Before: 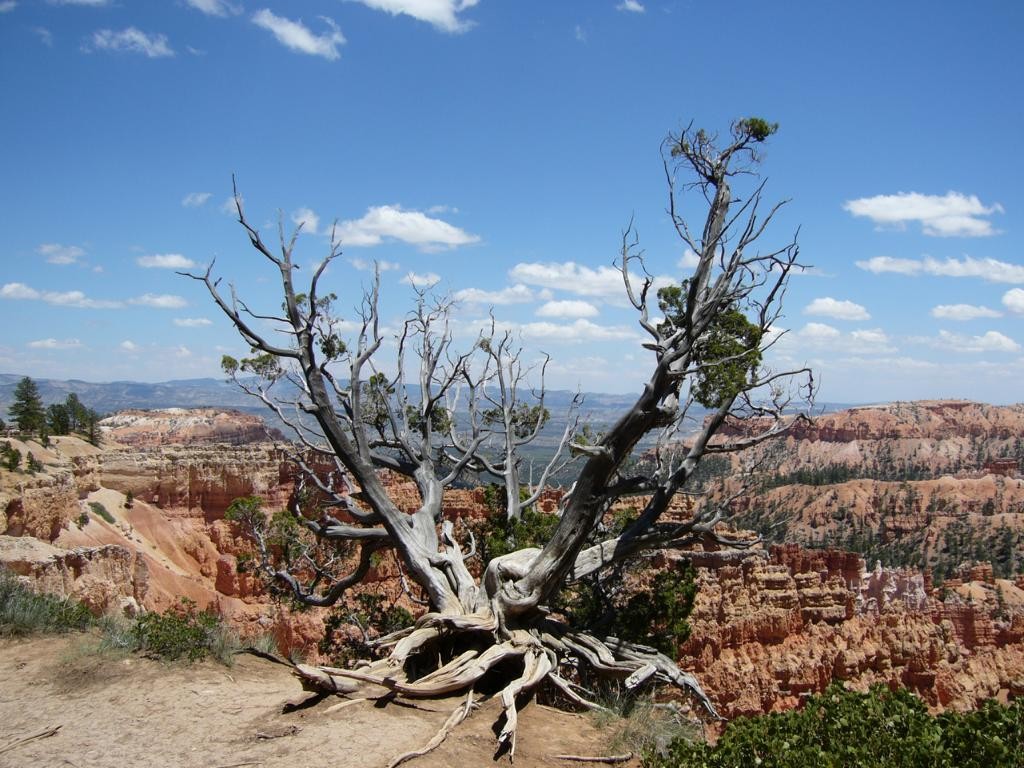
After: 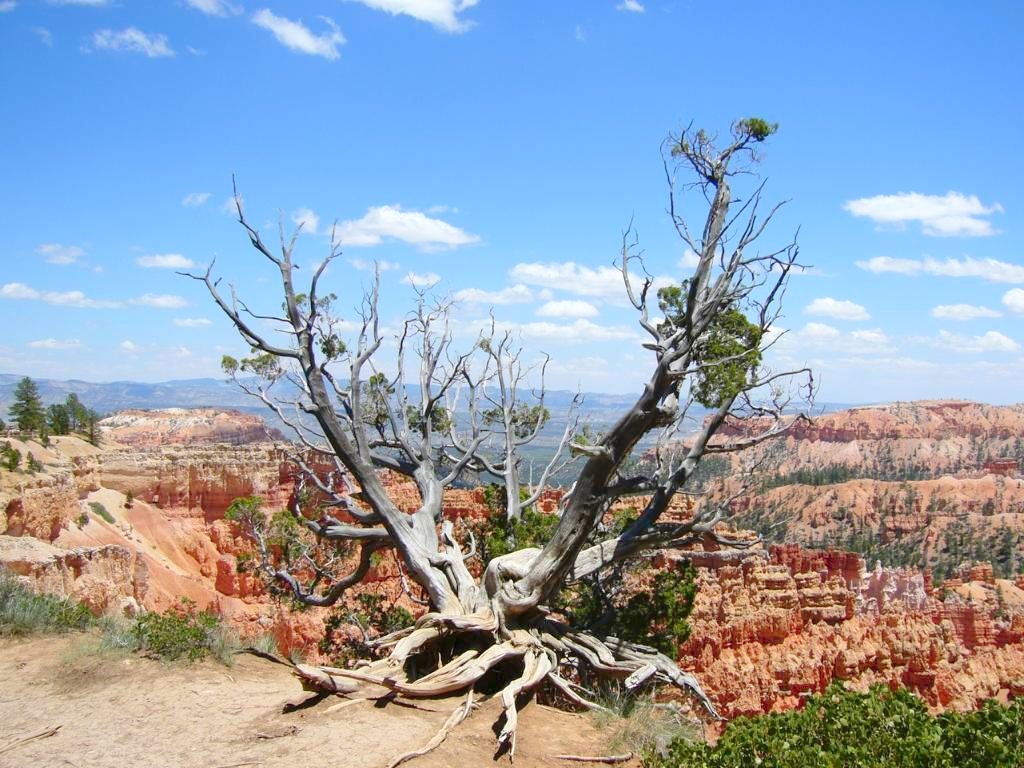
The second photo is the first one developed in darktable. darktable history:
exposure: compensate highlight preservation false
color calibration: illuminant same as pipeline (D50), adaptation none (bypass), x 0.332, y 0.333, temperature 5016.02 K
levels: levels [0, 0.397, 0.955]
